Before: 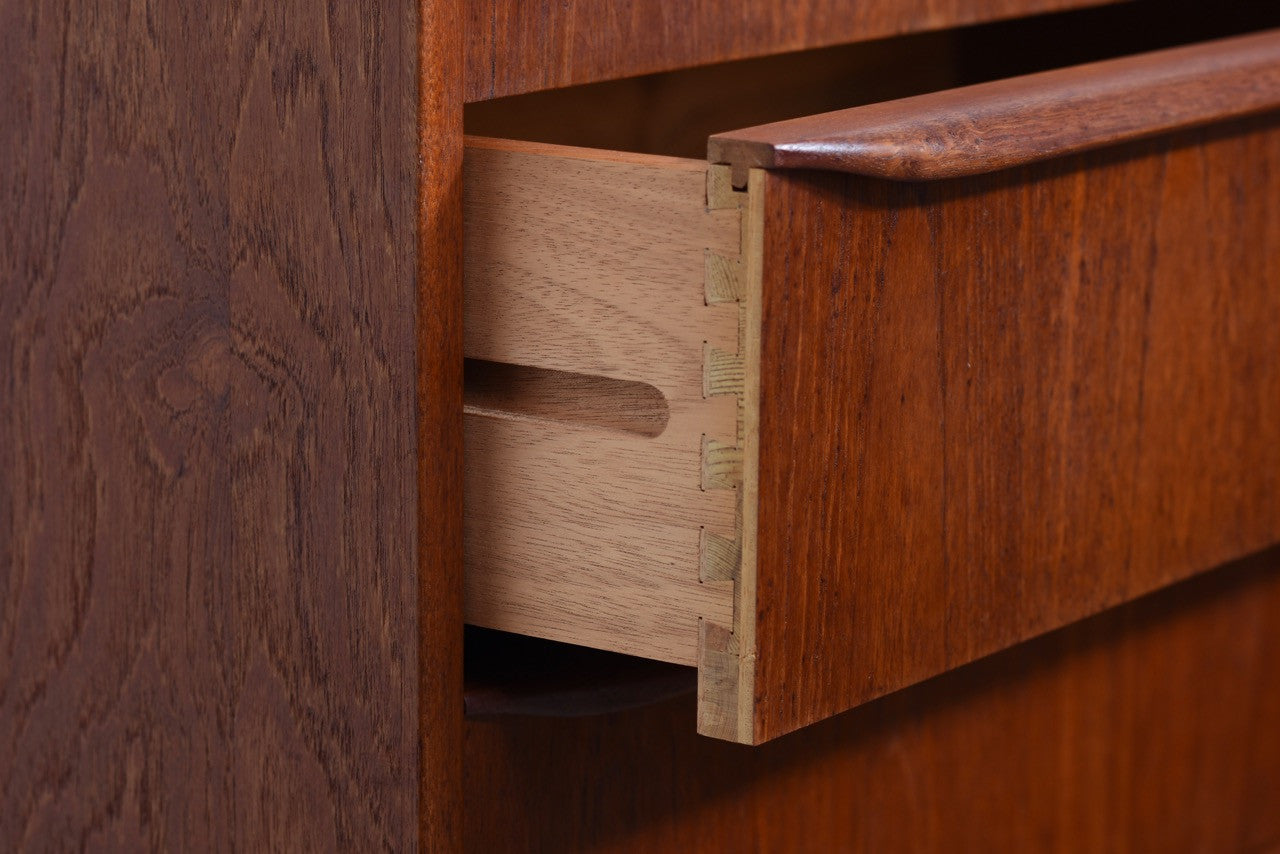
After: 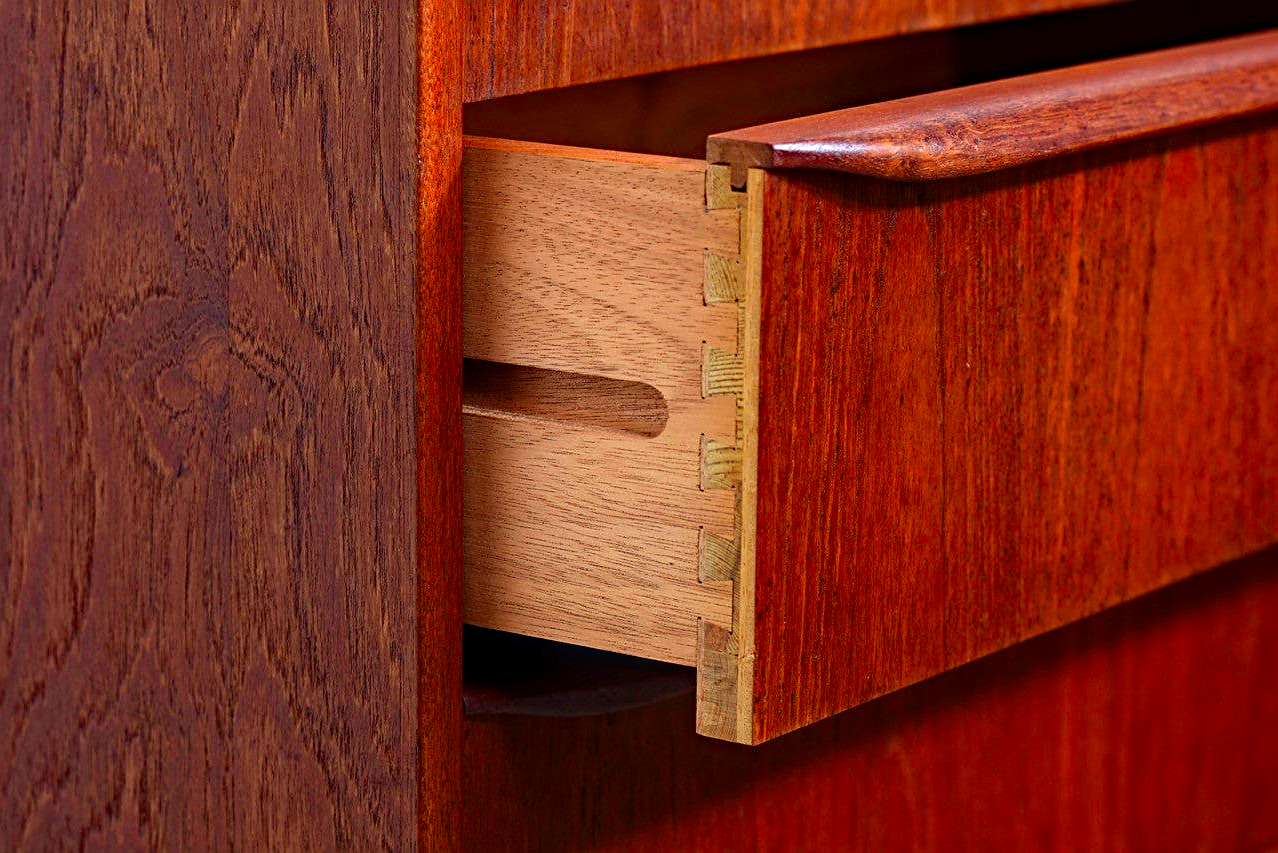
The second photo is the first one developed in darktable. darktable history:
crop and rotate: left 0.109%, bottom 0.004%
contrast brightness saturation: saturation 0.513
sharpen: on, module defaults
exposure: black level correction 0.001, exposure 0.498 EV, compensate exposure bias true, compensate highlight preservation false
local contrast: on, module defaults
haze removal: strength 0.296, distance 0.244, adaptive false
